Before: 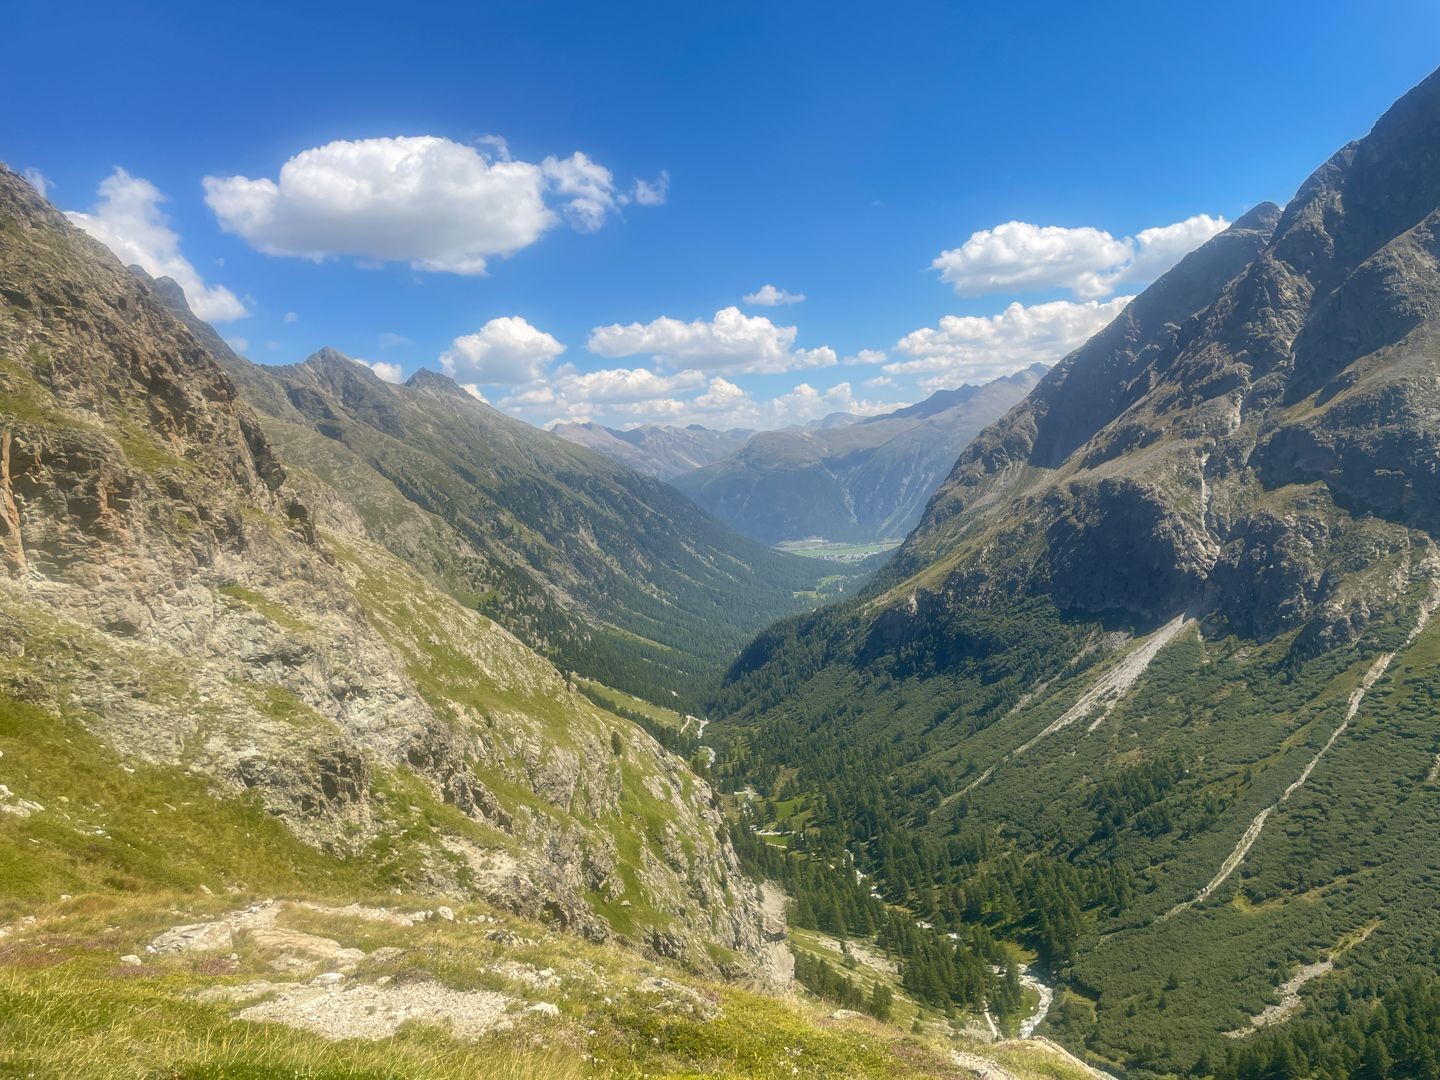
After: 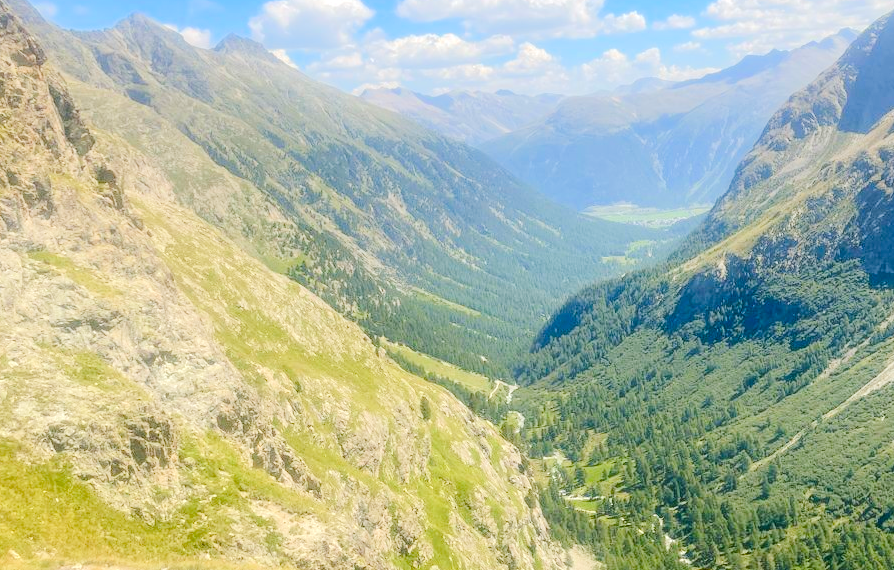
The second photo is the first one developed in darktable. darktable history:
tone equalizer: -7 EV 0.149 EV, -6 EV 0.591 EV, -5 EV 1.18 EV, -4 EV 1.29 EV, -3 EV 1.18 EV, -2 EV 0.6 EV, -1 EV 0.146 EV, edges refinement/feathering 500, mask exposure compensation -1.57 EV, preserve details no
color balance rgb: perceptual saturation grading › global saturation 20%, perceptual saturation grading › highlights -25.881%, perceptual saturation grading › shadows 49.939%, perceptual brilliance grading › mid-tones 10.457%, perceptual brilliance grading › shadows 15.354%
crop: left 13.286%, top 31.07%, right 24.585%, bottom 16%
